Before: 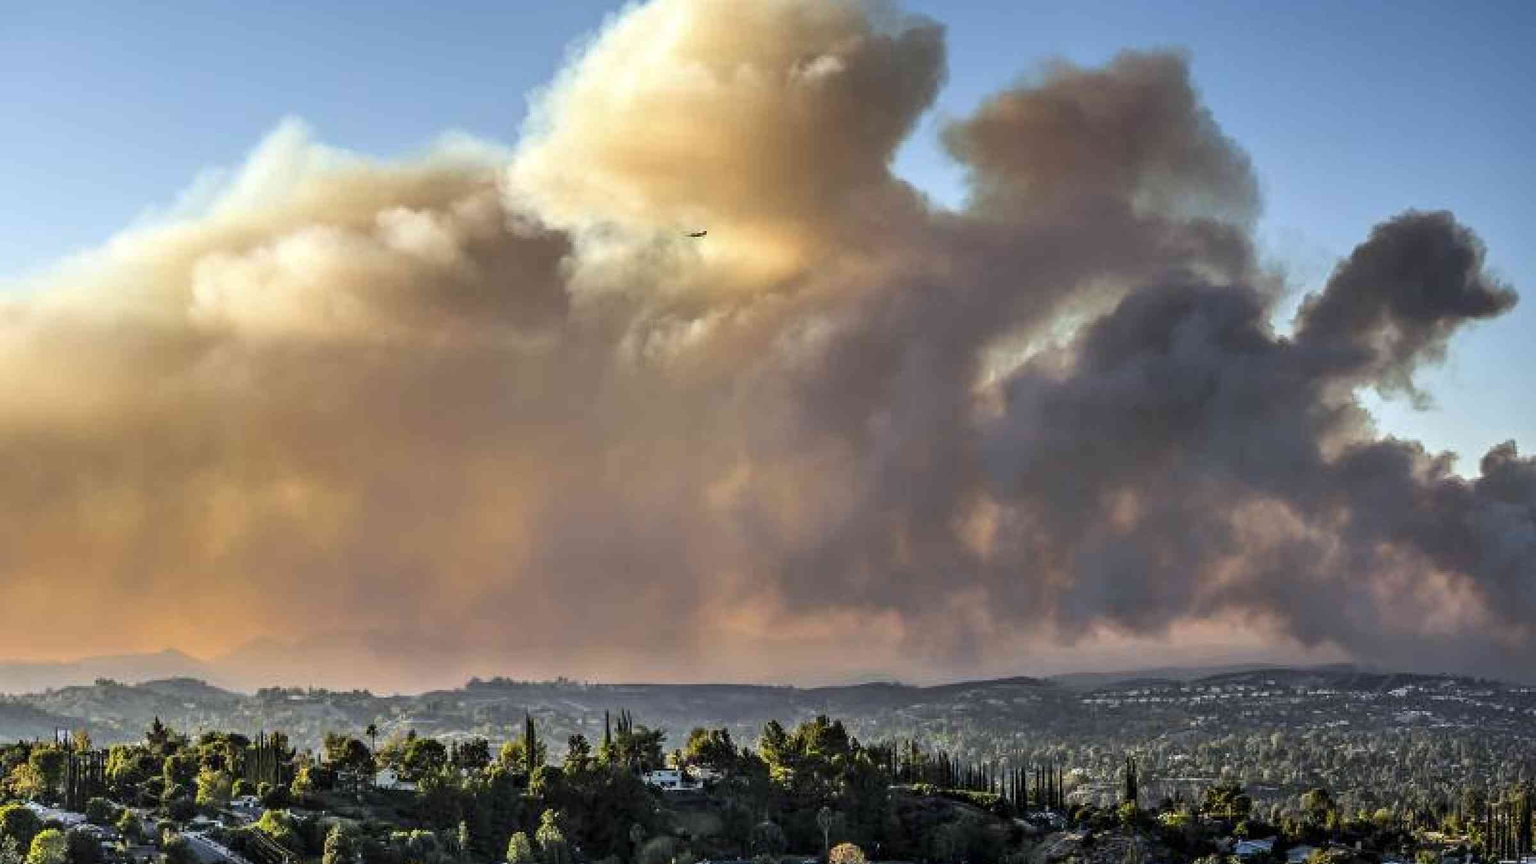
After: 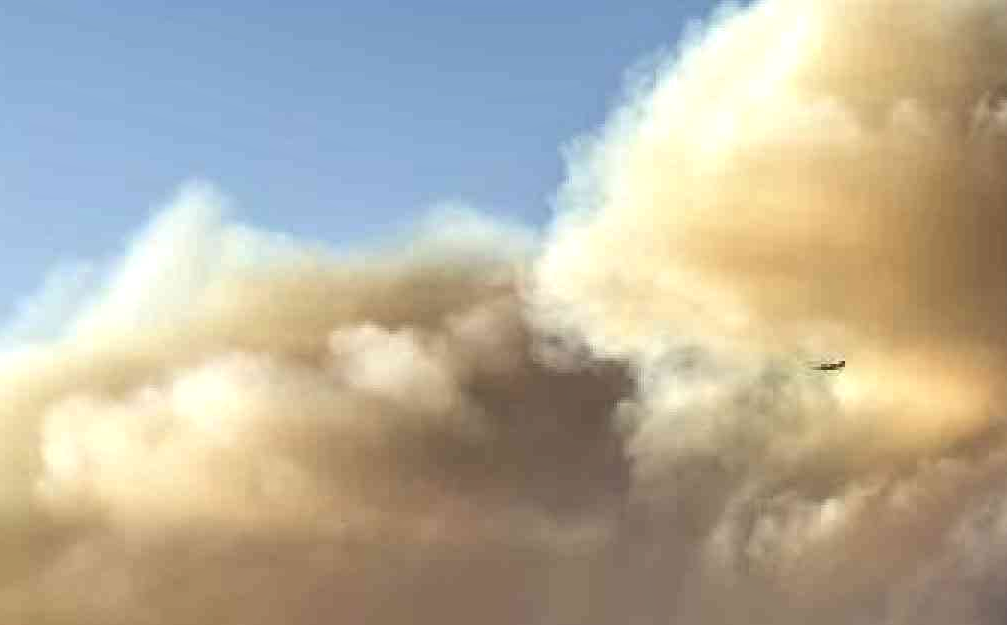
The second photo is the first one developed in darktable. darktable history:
crop and rotate: left 10.817%, top 0.062%, right 47.194%, bottom 53.626%
local contrast: on, module defaults
